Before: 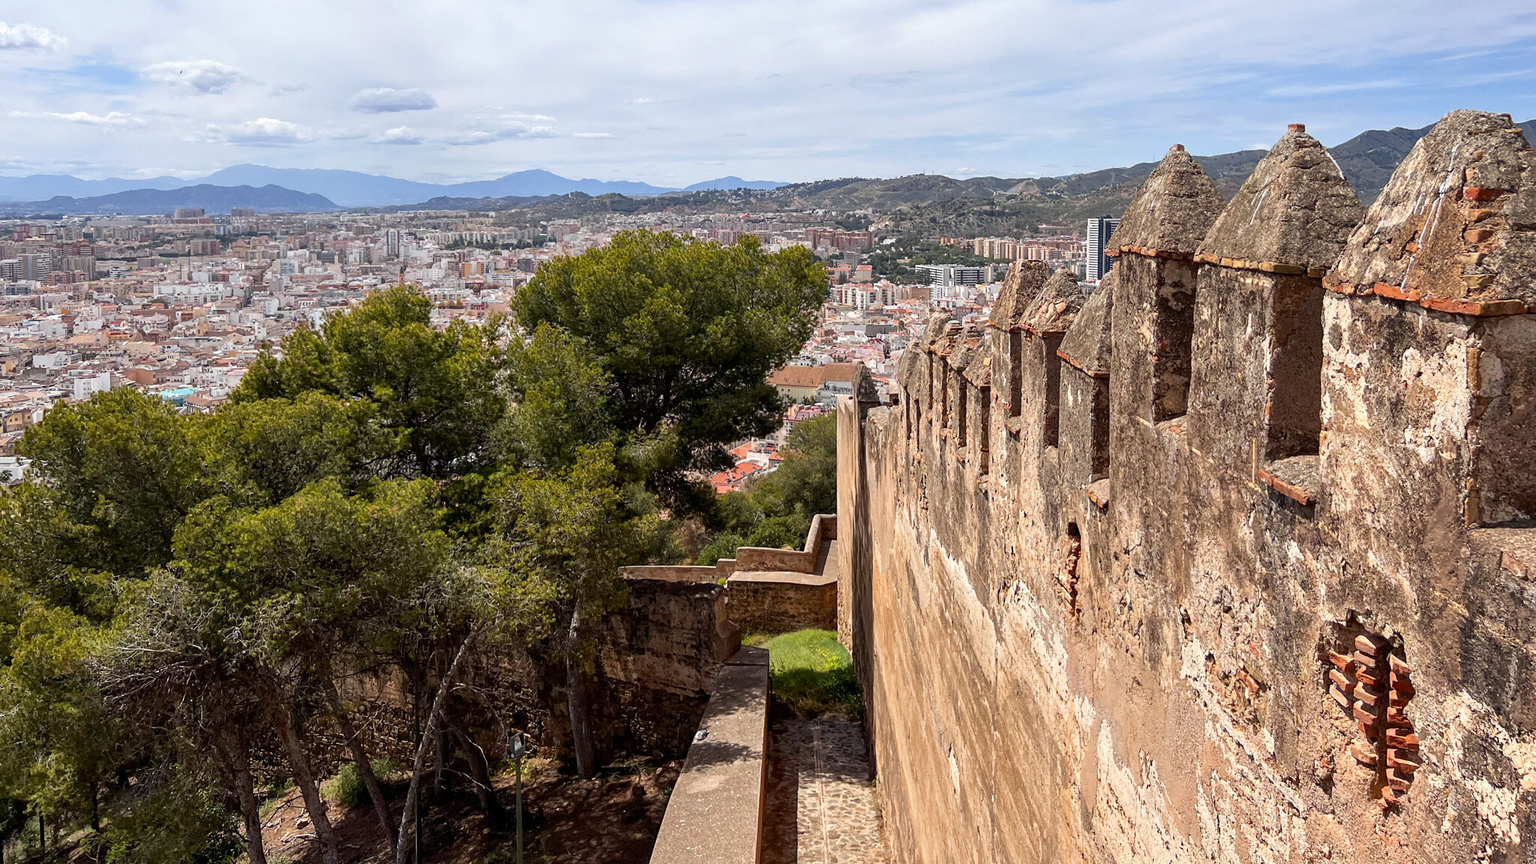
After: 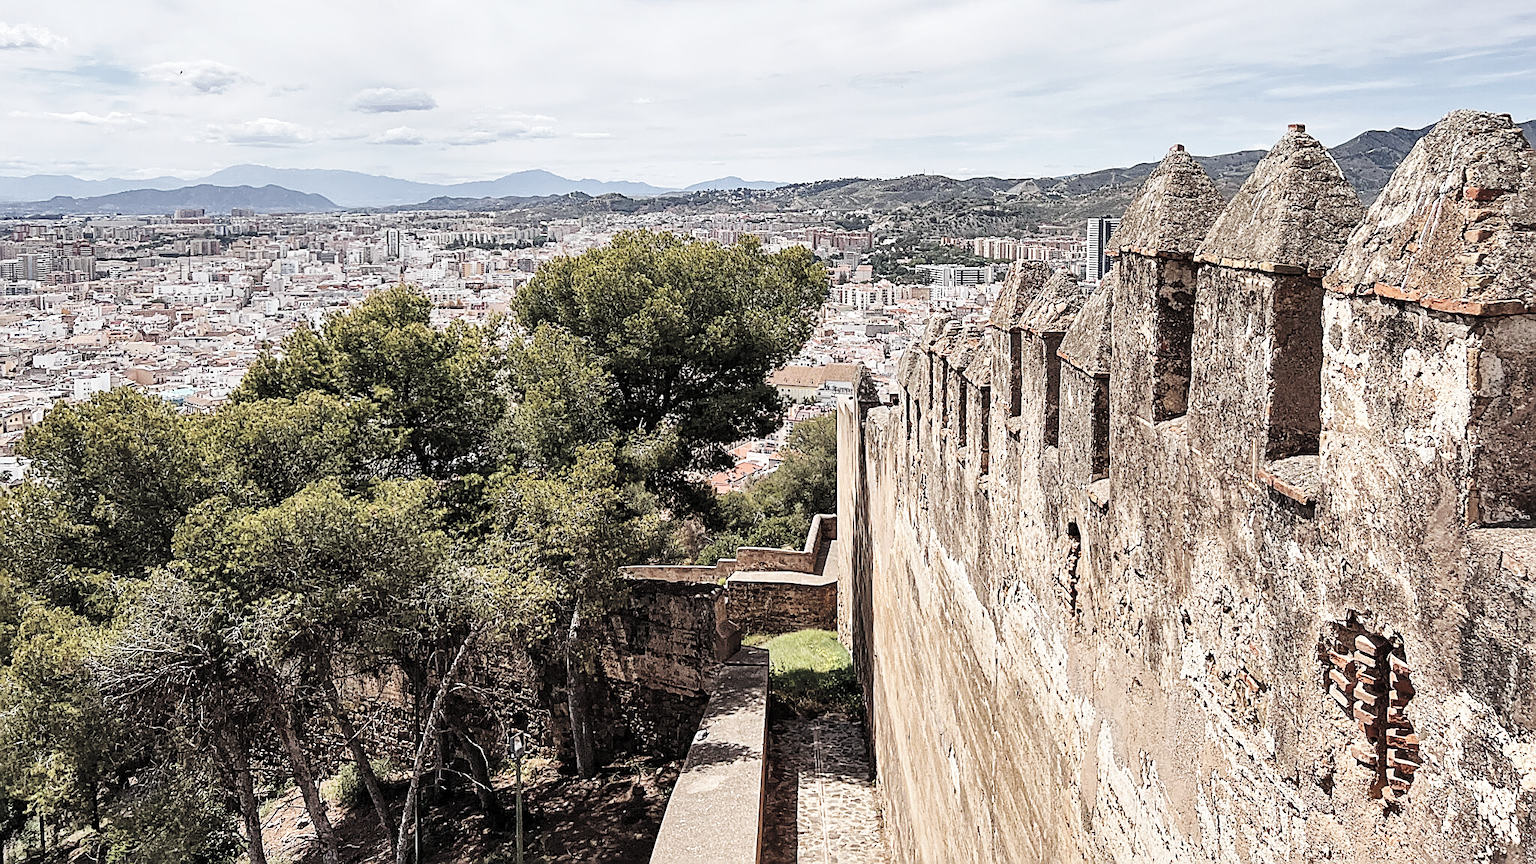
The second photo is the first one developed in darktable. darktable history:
sharpen: amount 0.901
base curve: curves: ch0 [(0, 0) (0.036, 0.025) (0.121, 0.166) (0.206, 0.329) (0.605, 0.79) (1, 1)], preserve colors none
contrast brightness saturation: brightness 0.18, saturation -0.5
shadows and highlights: radius 133.83, soften with gaussian
